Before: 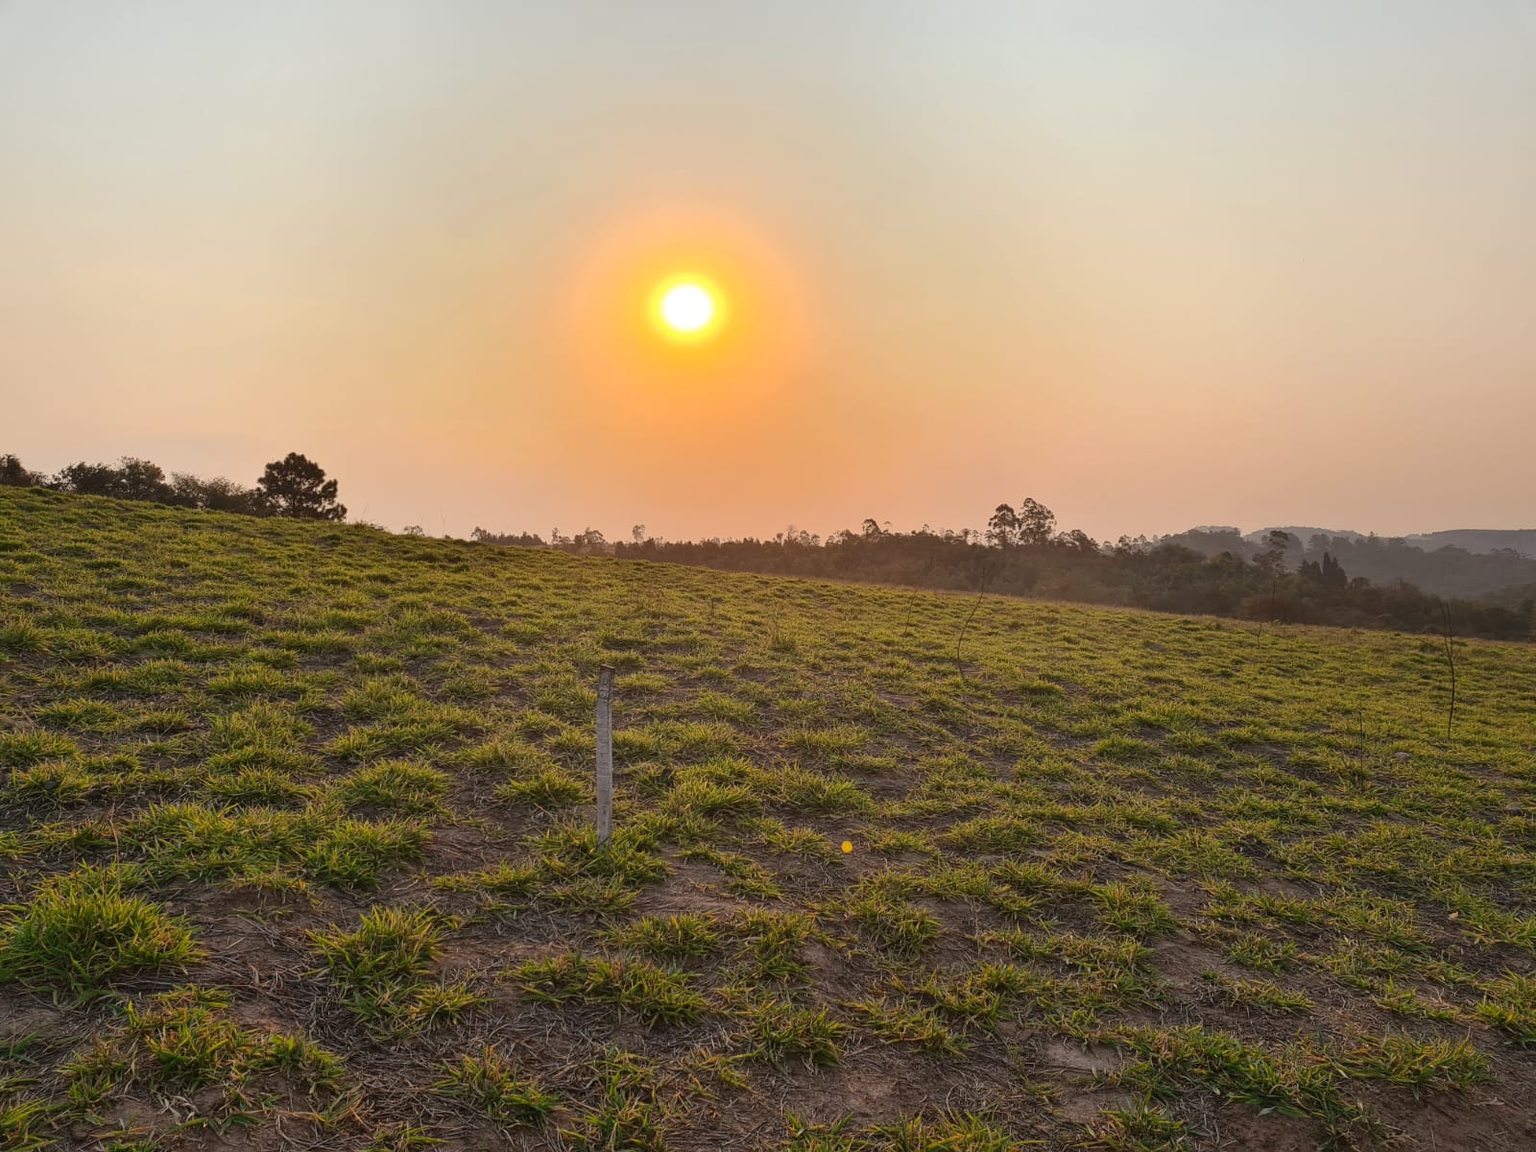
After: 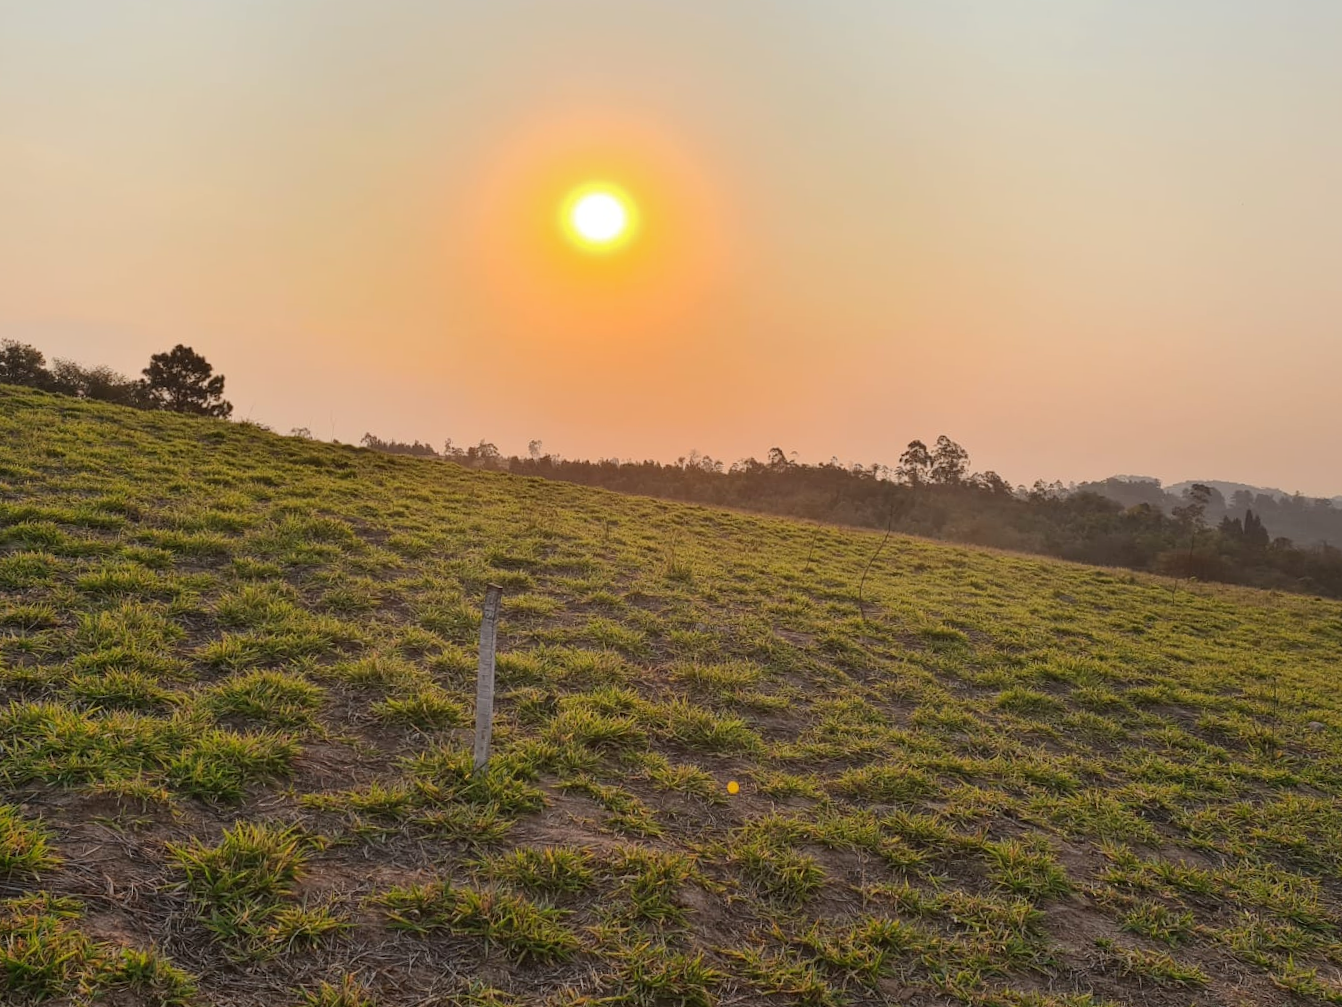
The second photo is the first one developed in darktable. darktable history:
base curve: curves: ch0 [(0, 0) (0.235, 0.266) (0.503, 0.496) (0.786, 0.72) (1, 1)]
crop and rotate: angle -3.27°, left 5.211%, top 5.211%, right 4.607%, bottom 4.607%
